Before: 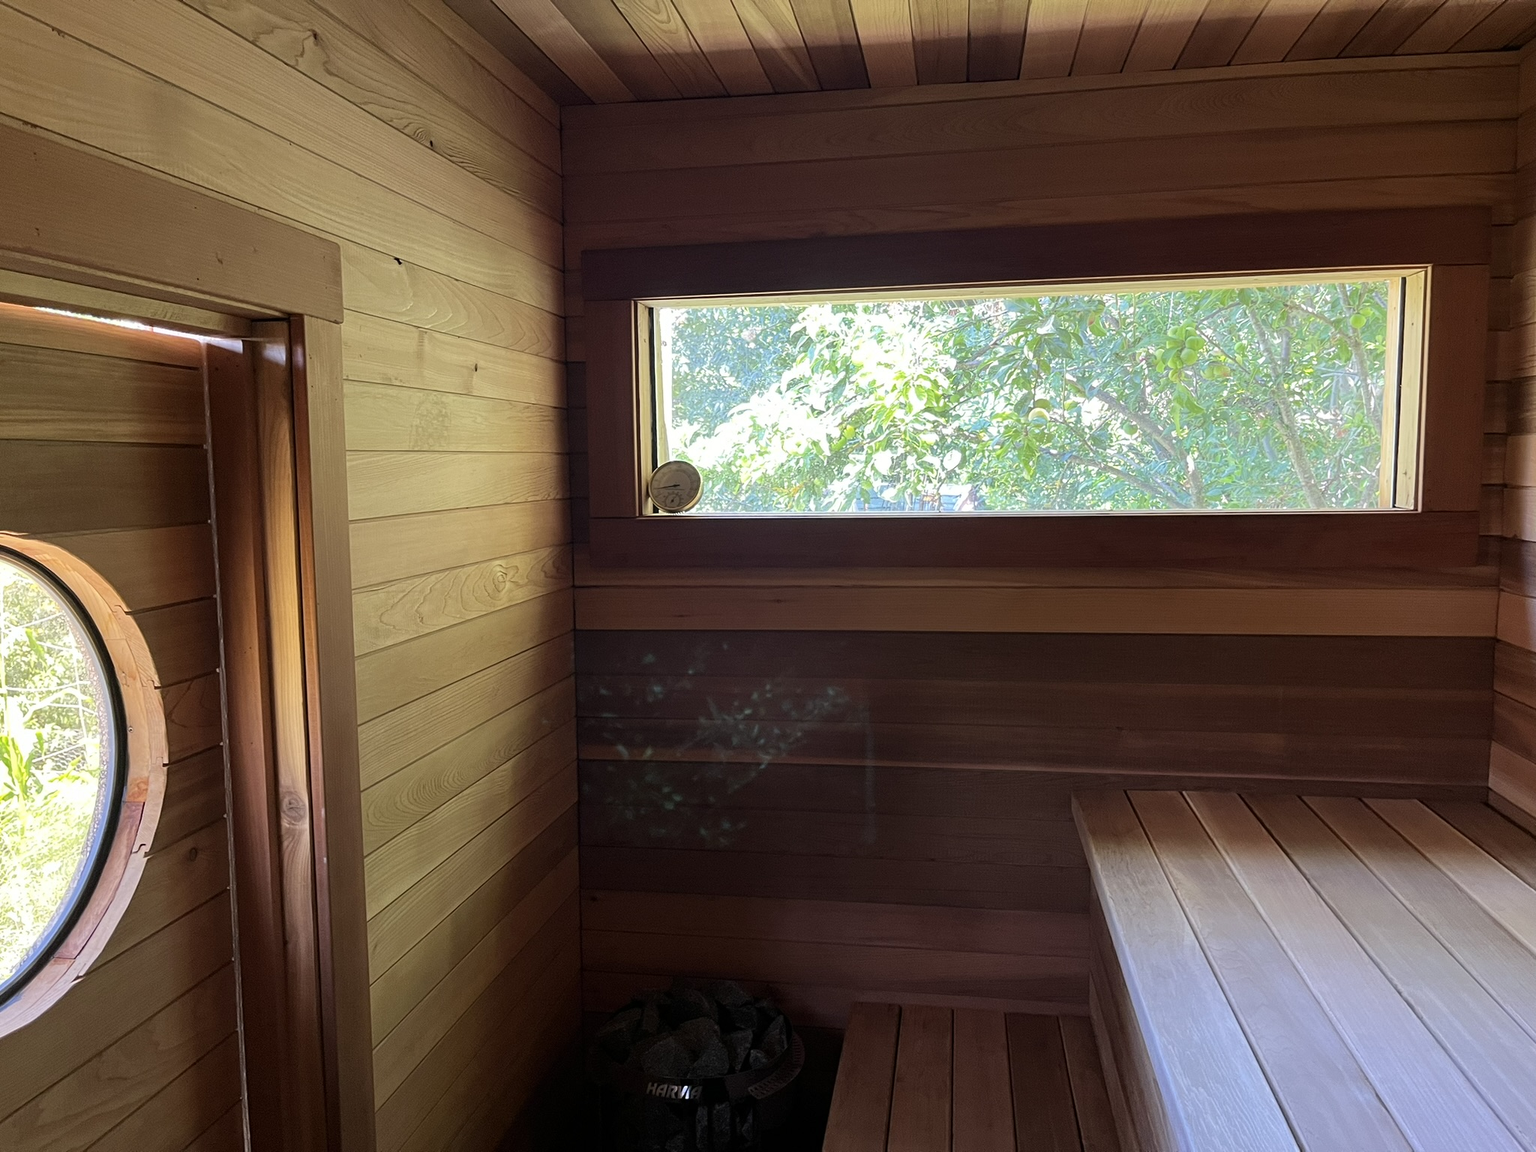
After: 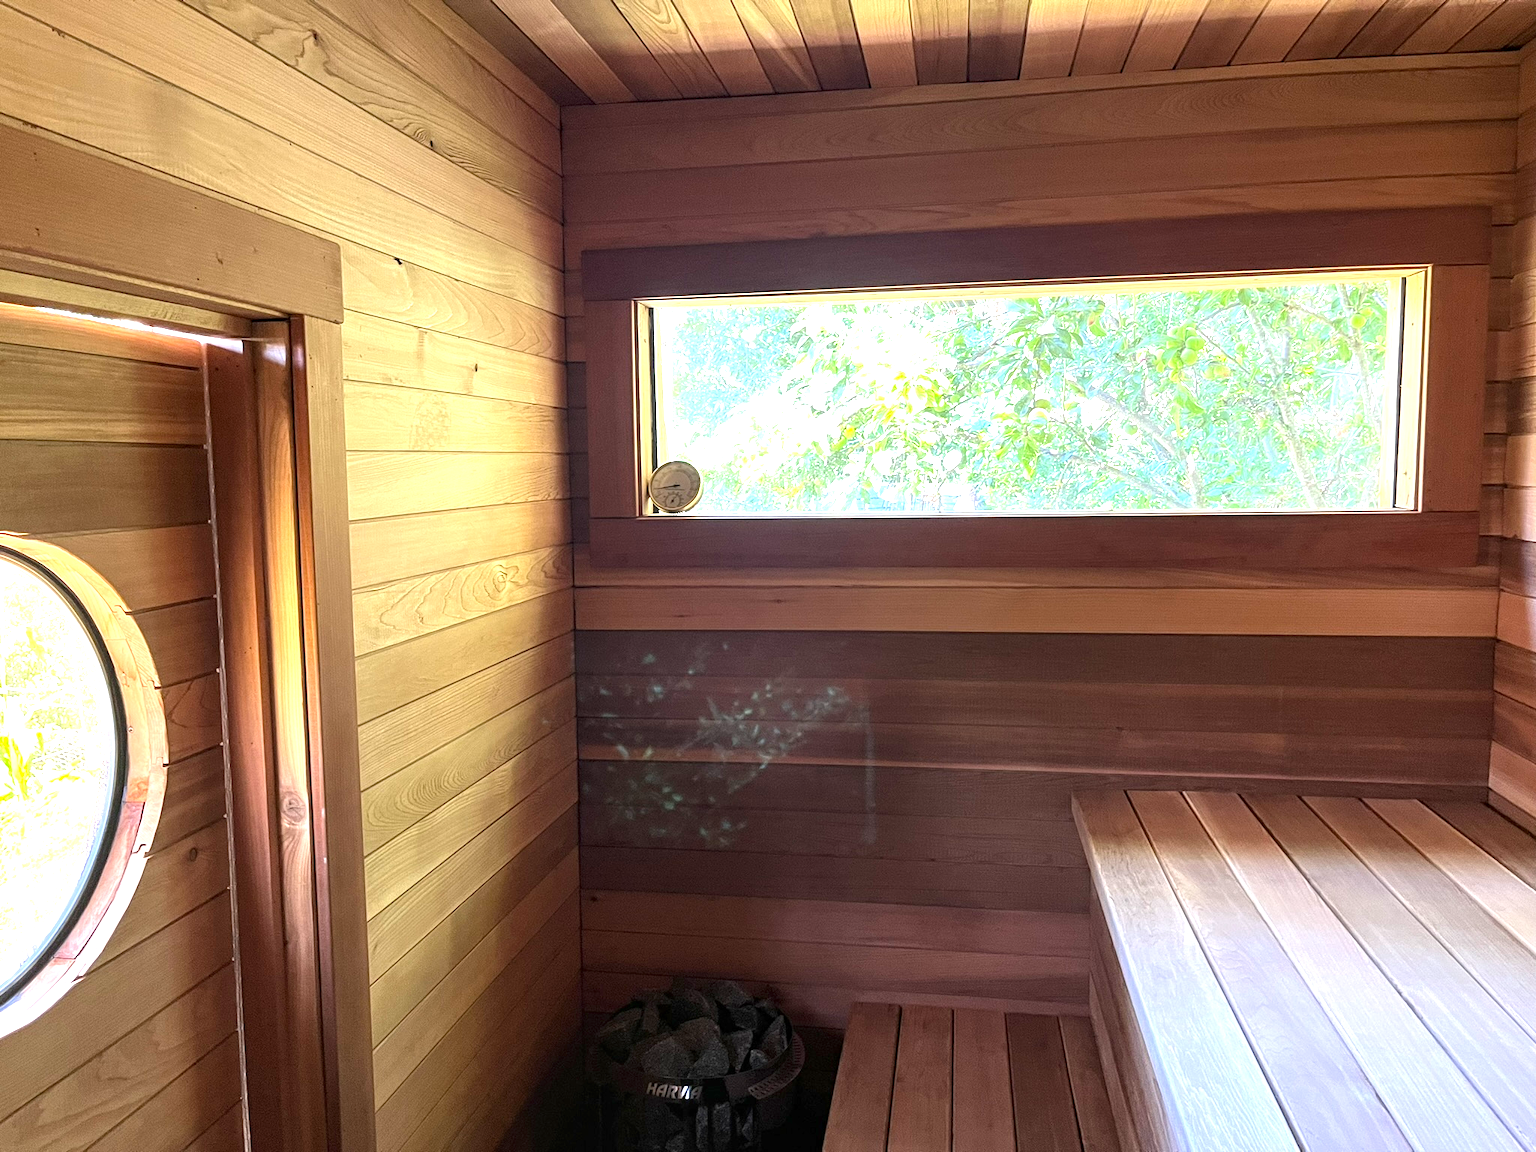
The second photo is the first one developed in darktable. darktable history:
exposure: exposure 1.211 EV, compensate highlight preservation false
local contrast: on, module defaults
